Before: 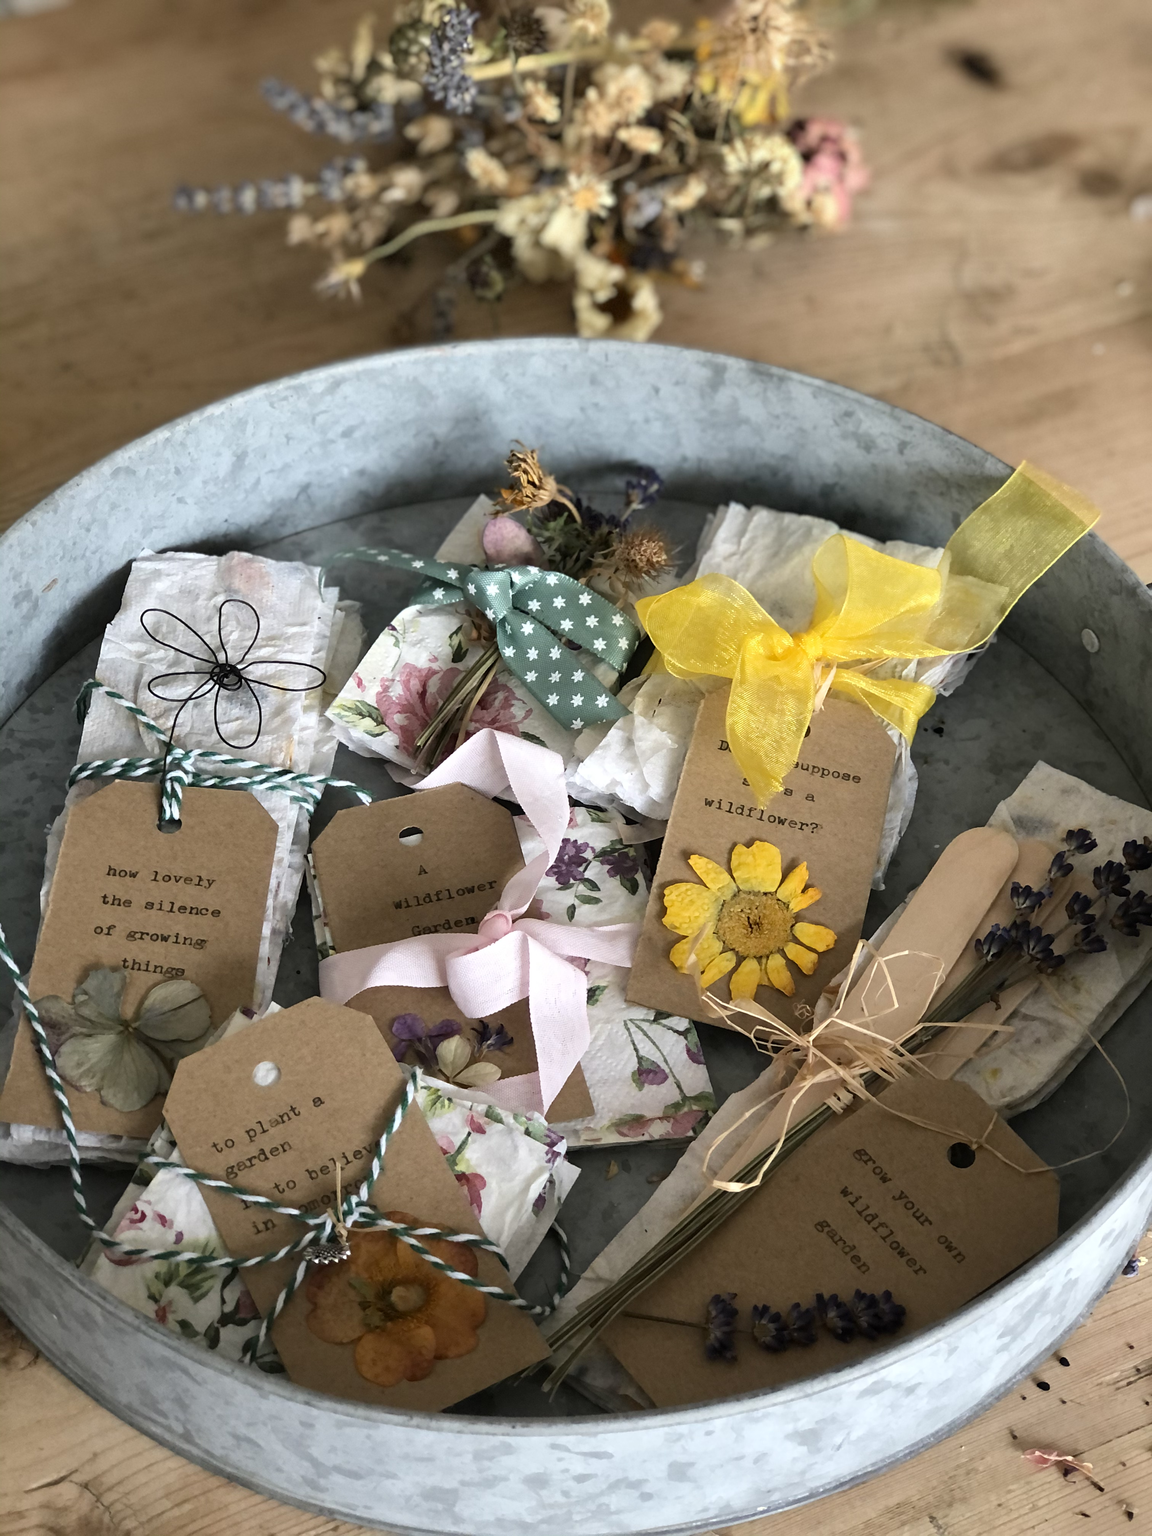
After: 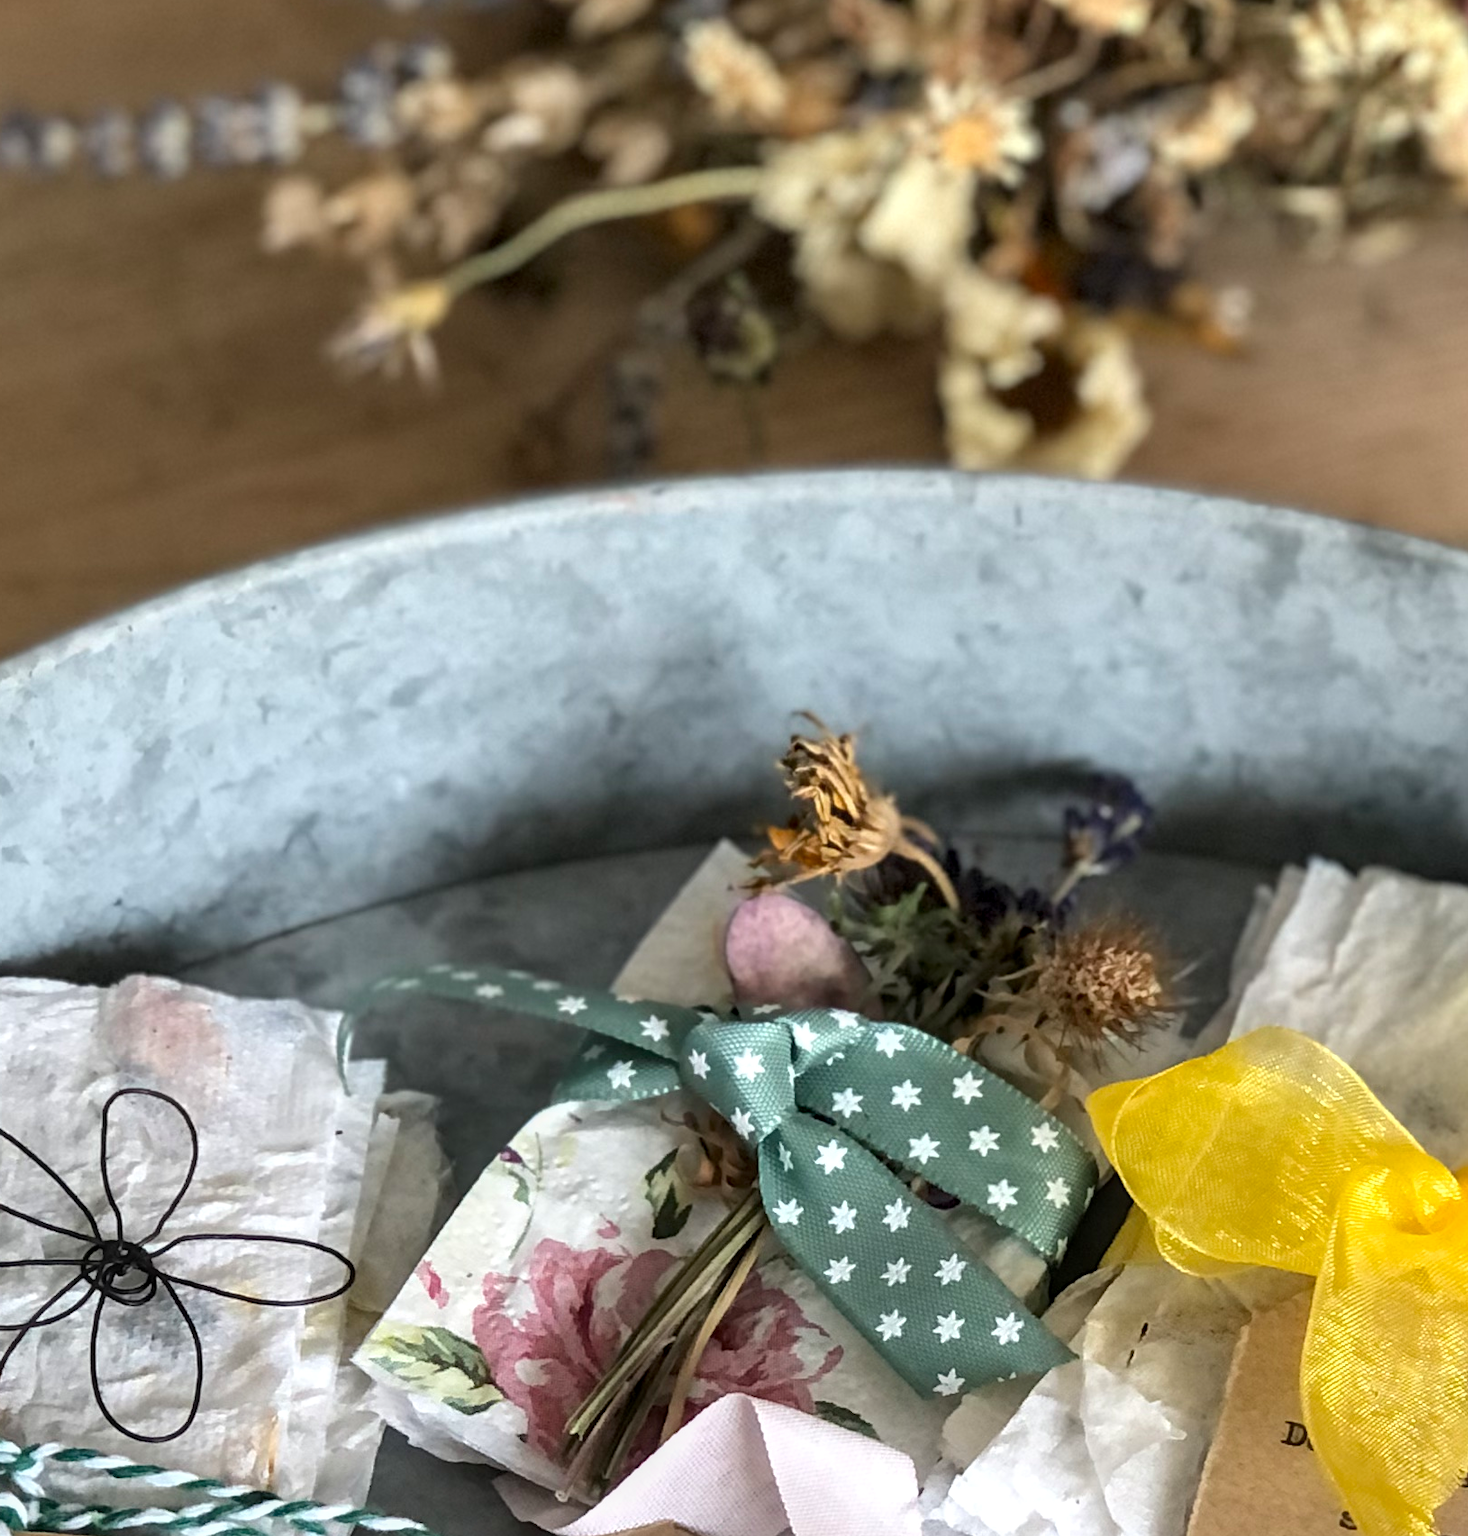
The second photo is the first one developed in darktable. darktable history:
local contrast: on, module defaults
crop: left 15.306%, top 9.065%, right 30.789%, bottom 48.638%
